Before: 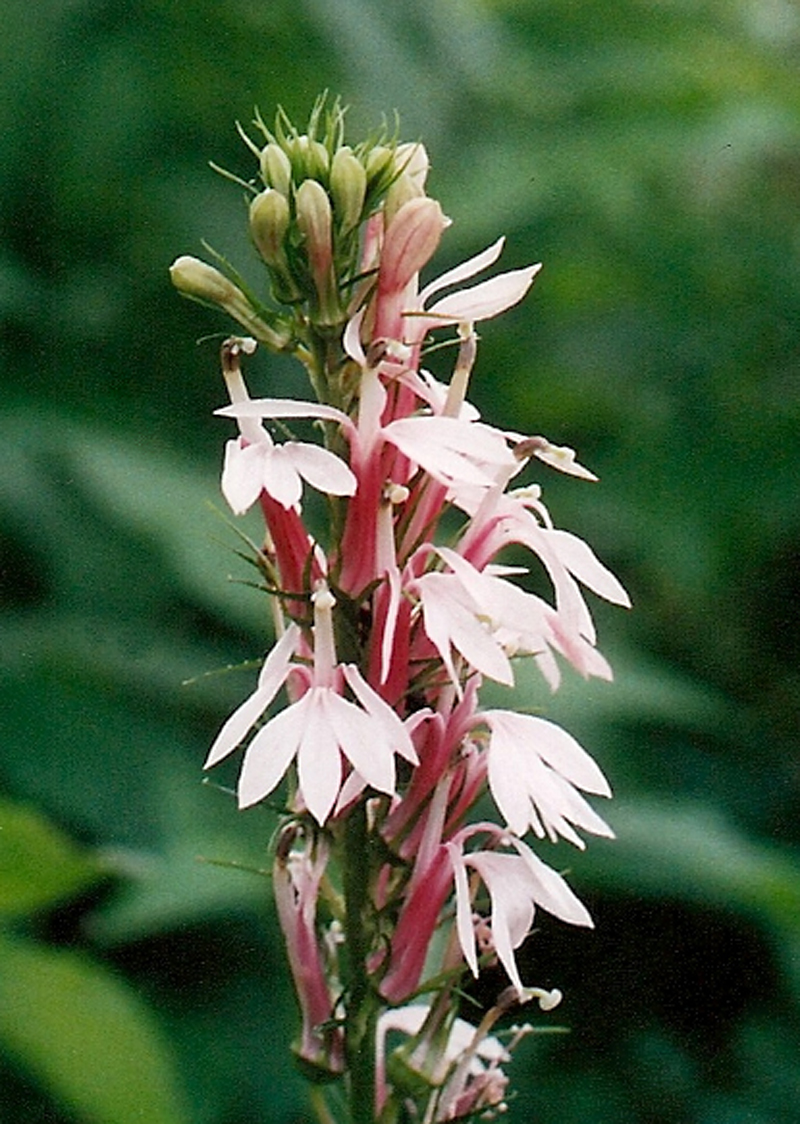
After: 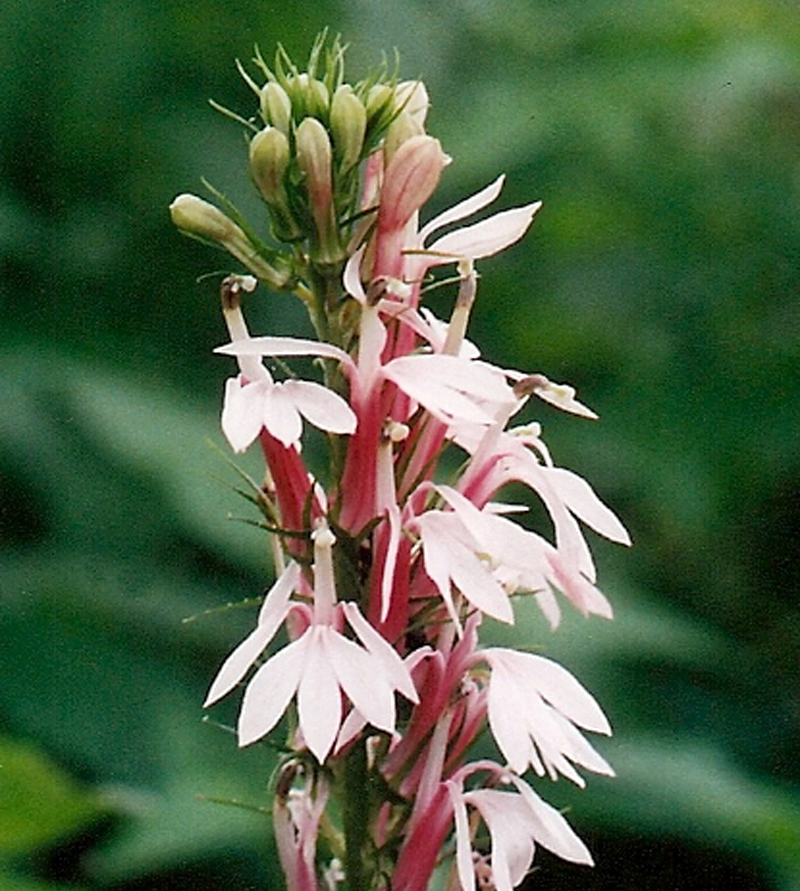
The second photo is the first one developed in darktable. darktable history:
crop and rotate: top 5.666%, bottom 14.977%
